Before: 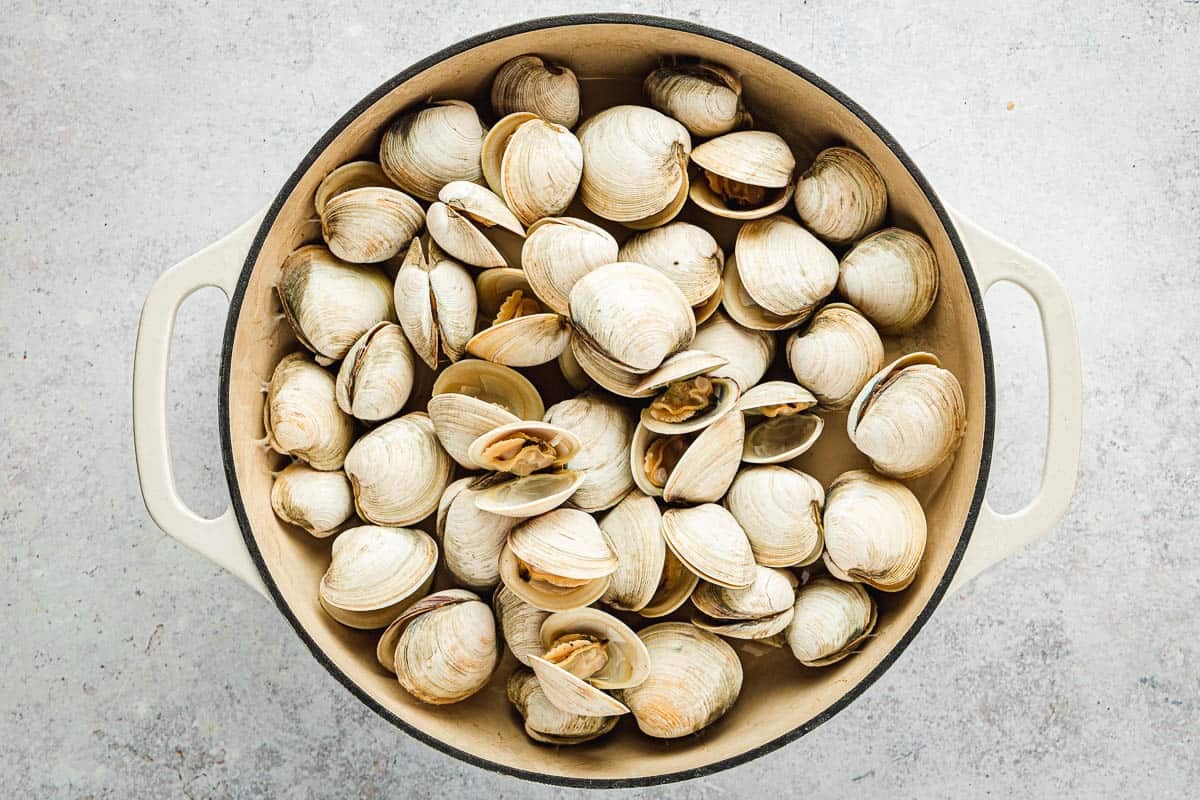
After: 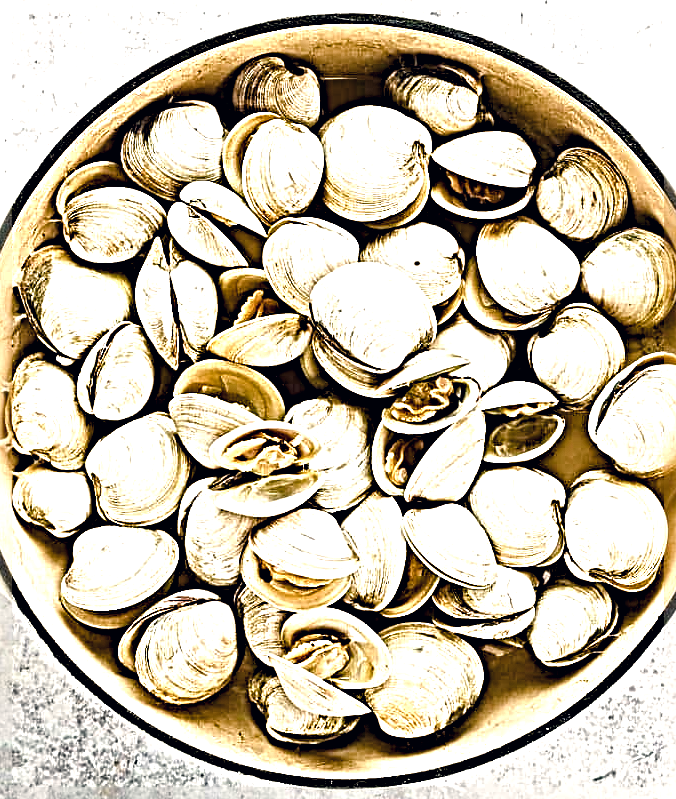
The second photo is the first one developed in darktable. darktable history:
crop: left 21.614%, right 22.046%, bottom 0.011%
color correction: highlights a* 2.93, highlights b* 5.02, shadows a* -1.86, shadows b* -4.82, saturation 0.81
color balance rgb: perceptual saturation grading › global saturation 20%, perceptual saturation grading › highlights -50.037%, perceptual saturation grading › shadows 30.645%, perceptual brilliance grading › global brilliance 24.529%, global vibrance 34.277%
sharpen: radius 6.278, amount 1.788, threshold 0.137
